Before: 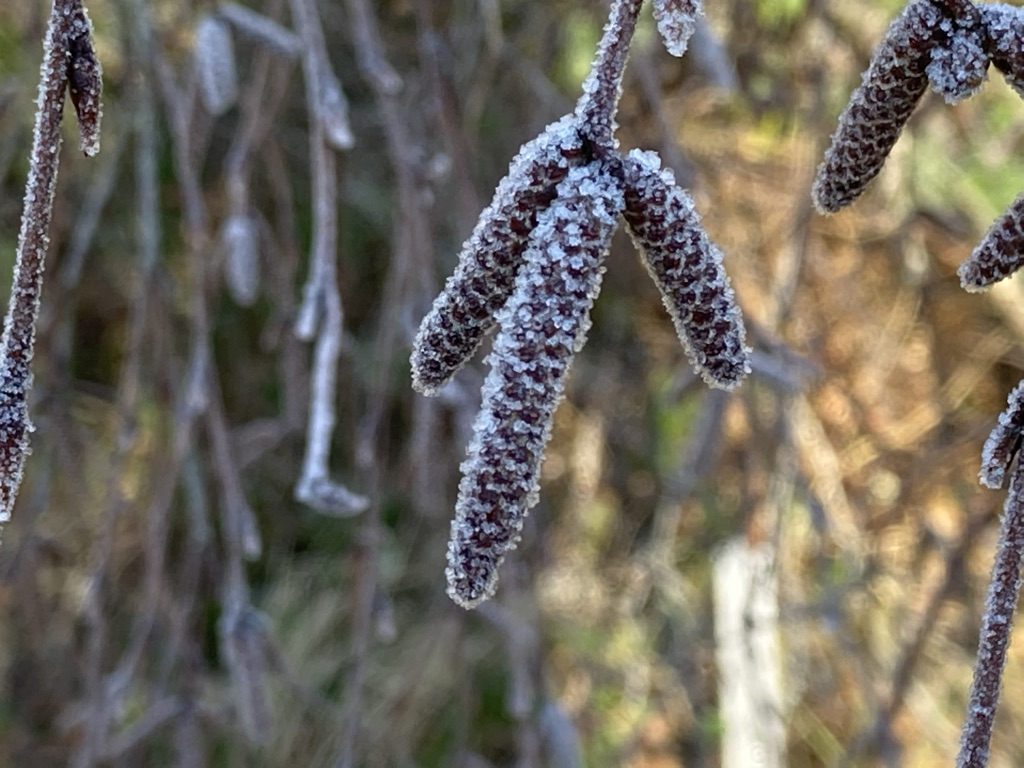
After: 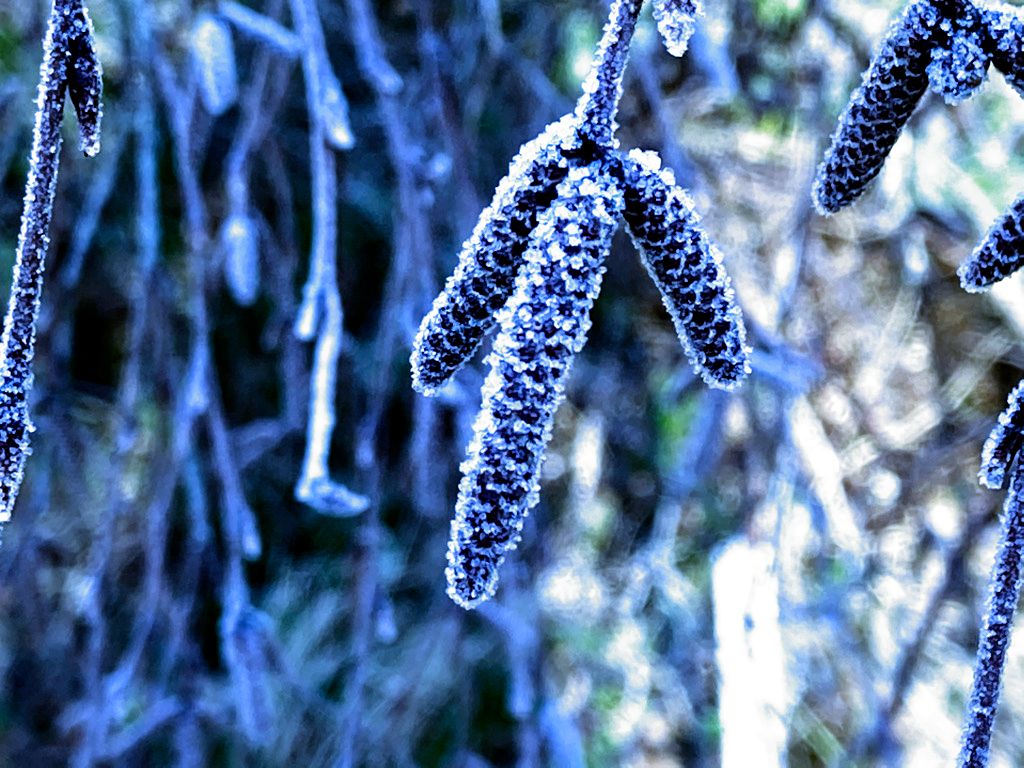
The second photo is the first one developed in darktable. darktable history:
levels: mode automatic, black 0.023%, white 99.97%, levels [0.062, 0.494, 0.925]
filmic rgb: black relative exposure -8.2 EV, white relative exposure 2.2 EV, threshold 3 EV, hardness 7.11, latitude 75%, contrast 1.325, highlights saturation mix -2%, shadows ↔ highlights balance 30%, preserve chrominance no, color science v5 (2021), contrast in shadows safe, contrast in highlights safe, enable highlight reconstruction true
tone equalizer: -8 EV -0.75 EV, -7 EV -0.7 EV, -6 EV -0.6 EV, -5 EV -0.4 EV, -3 EV 0.4 EV, -2 EV 0.6 EV, -1 EV 0.7 EV, +0 EV 0.75 EV, edges refinement/feathering 500, mask exposure compensation -1.57 EV, preserve details no
white balance: red 0.766, blue 1.537
